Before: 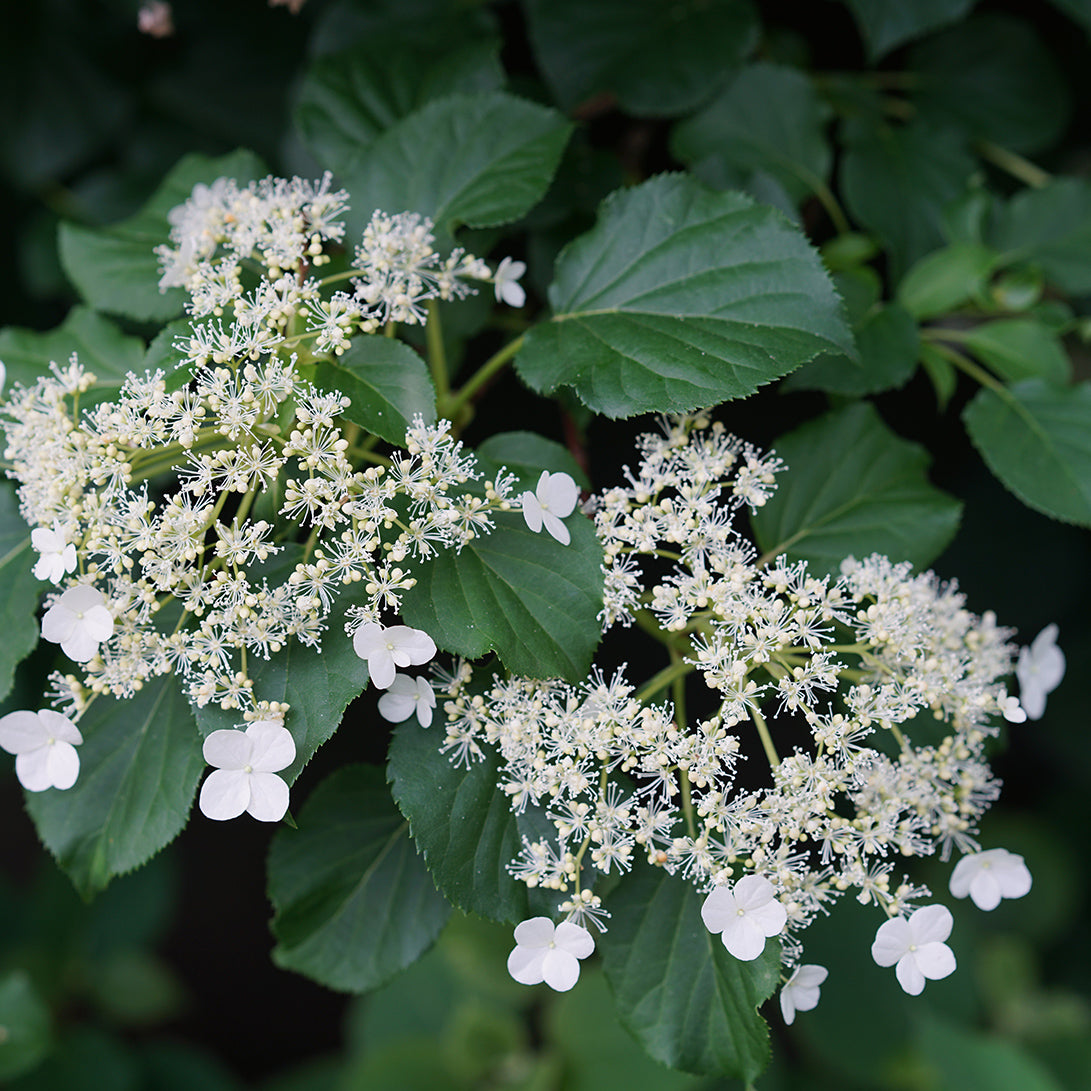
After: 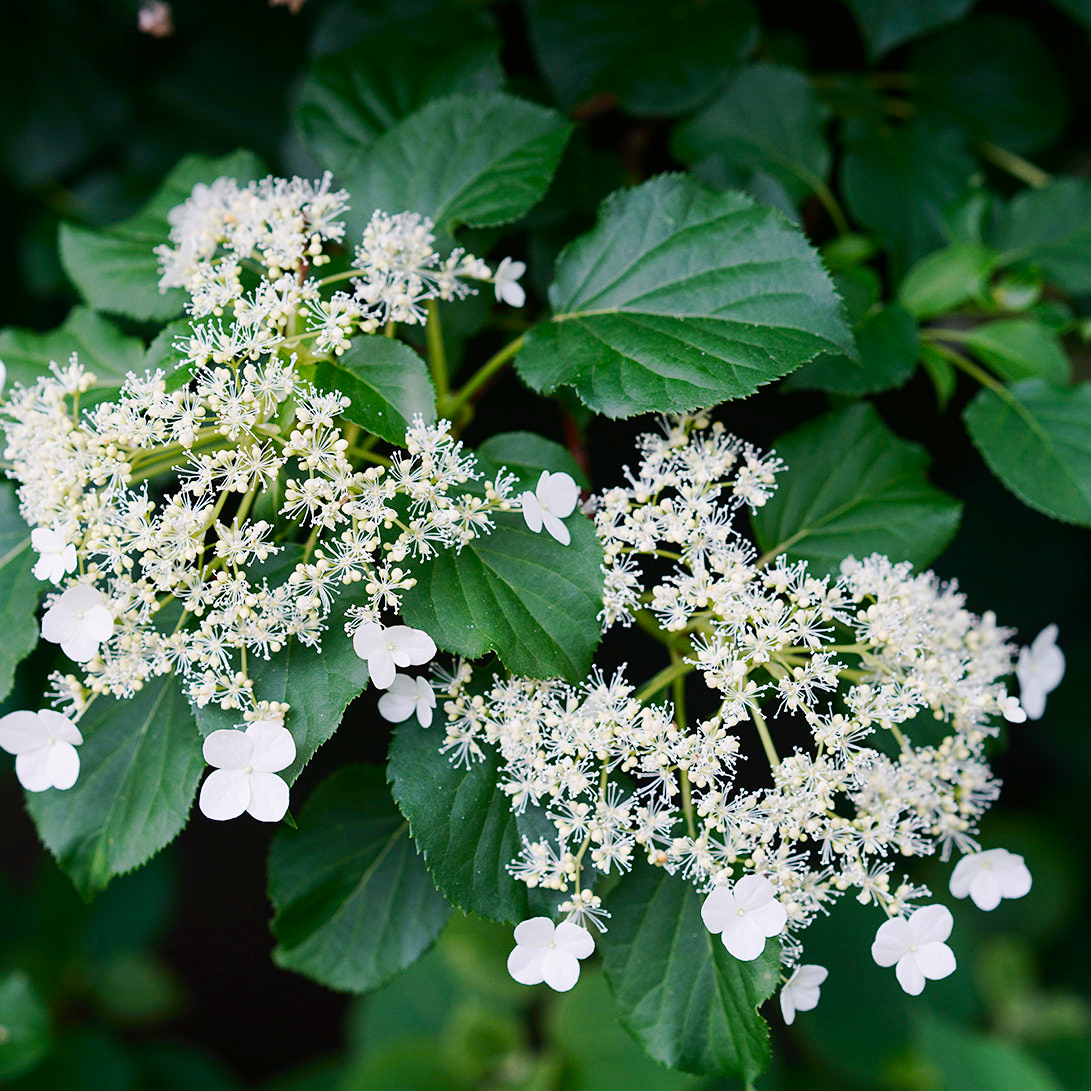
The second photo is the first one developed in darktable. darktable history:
tone curve: curves: ch0 [(0, 0) (0.003, 0.004) (0.011, 0.015) (0.025, 0.033) (0.044, 0.059) (0.069, 0.092) (0.1, 0.132) (0.136, 0.18) (0.177, 0.235) (0.224, 0.297) (0.277, 0.366) (0.335, 0.44) (0.399, 0.52) (0.468, 0.594) (0.543, 0.661) (0.623, 0.727) (0.709, 0.79) (0.801, 0.86) (0.898, 0.928) (1, 1)], preserve colors none
contrast brightness saturation: contrast 0.13, brightness -0.05, saturation 0.16
